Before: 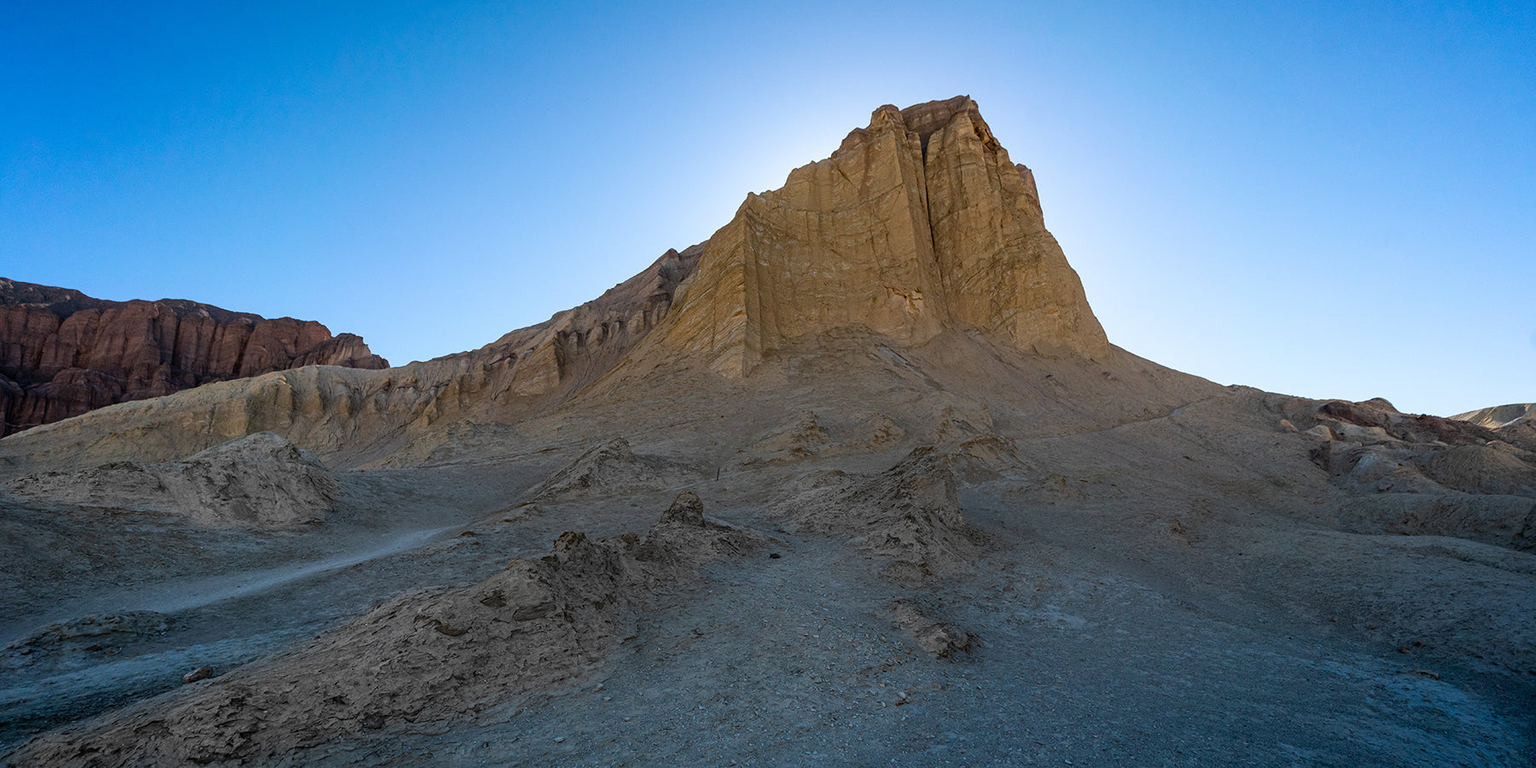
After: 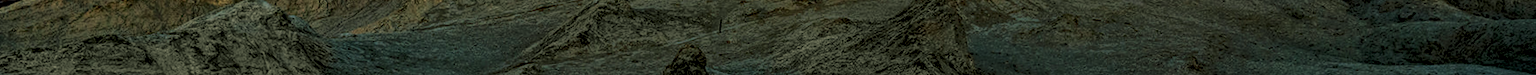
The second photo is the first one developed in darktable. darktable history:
local contrast: highlights 20%, shadows 30%, detail 200%, midtone range 0.2
color balance: mode lift, gamma, gain (sRGB), lift [1.014, 0.966, 0.918, 0.87], gamma [0.86, 0.734, 0.918, 0.976], gain [1.063, 1.13, 1.063, 0.86]
crop and rotate: top 59.084%, bottom 30.916%
rotate and perspective: rotation -2°, crop left 0.022, crop right 0.978, crop top 0.049, crop bottom 0.951
